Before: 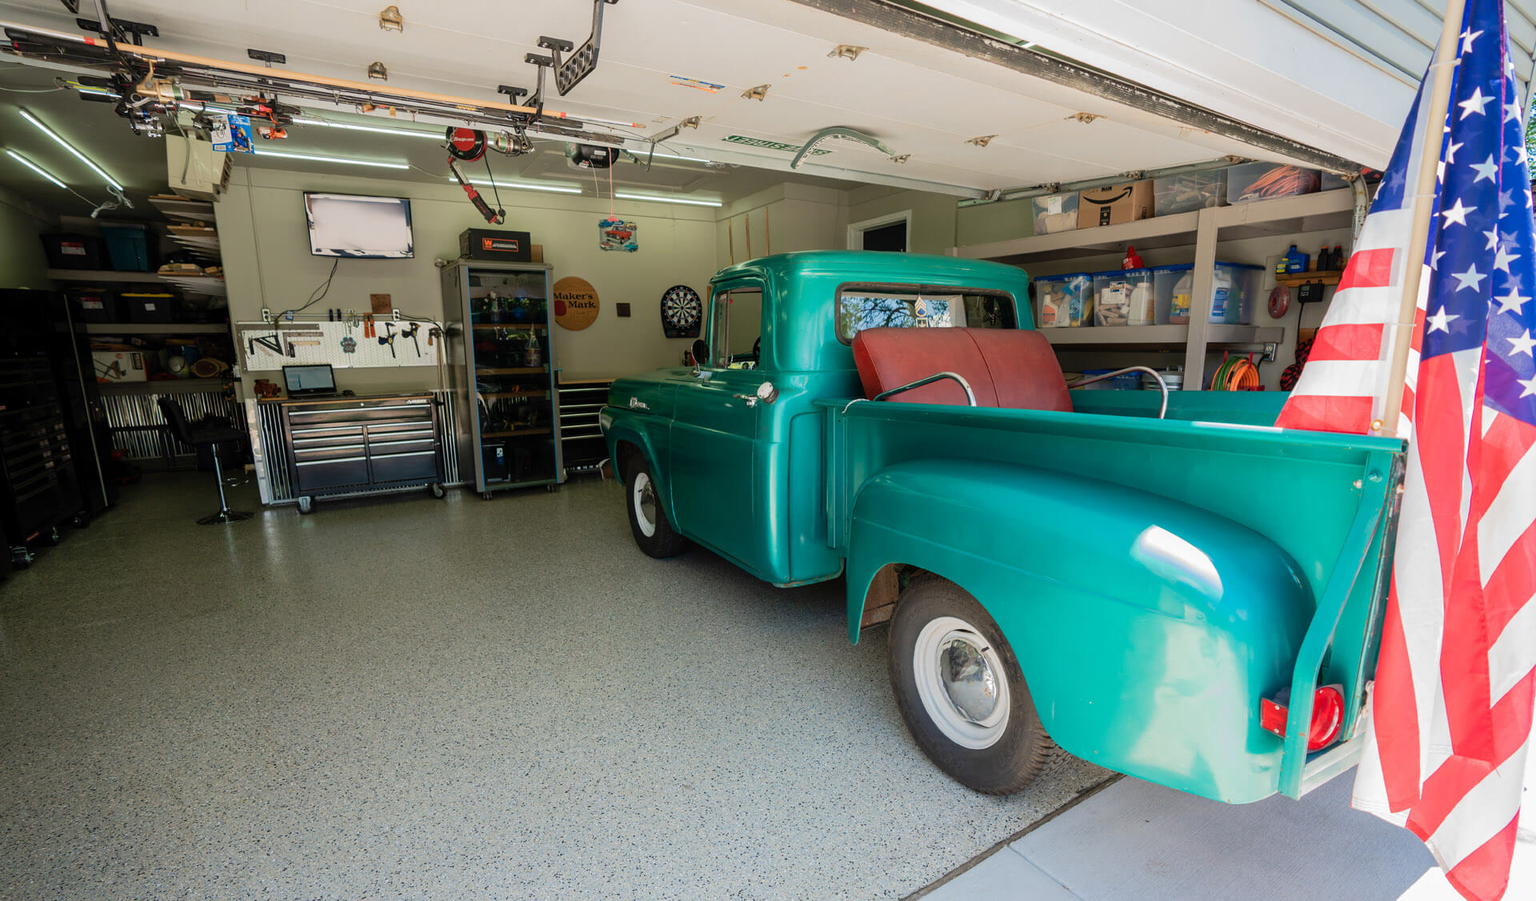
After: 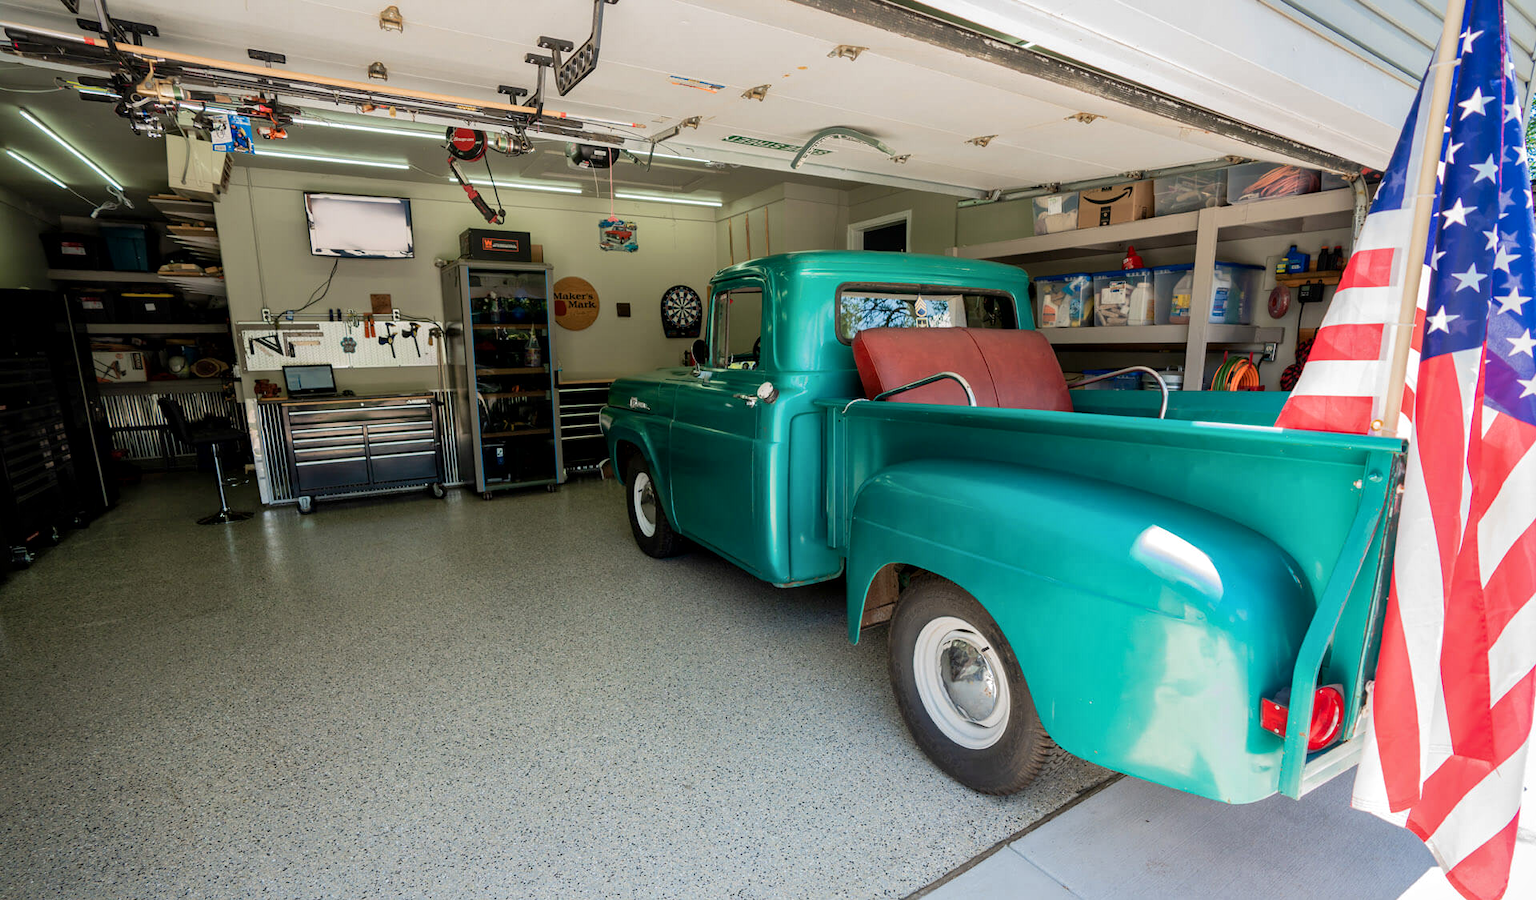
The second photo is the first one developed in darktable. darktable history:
local contrast: mode bilateral grid, contrast 20, coarseness 50, detail 132%, midtone range 0.2
exposure: compensate highlight preservation false
